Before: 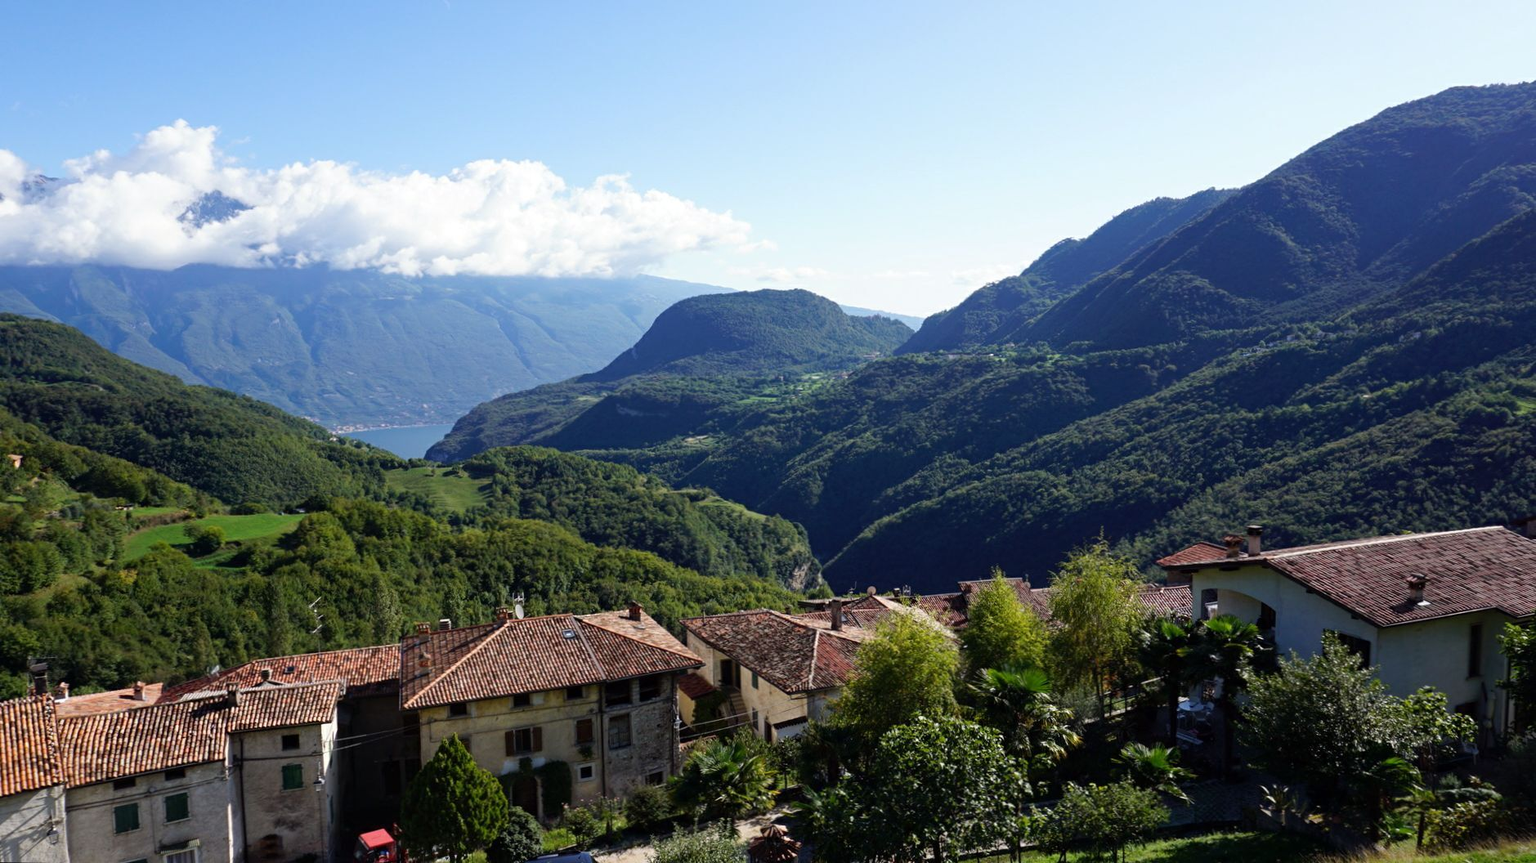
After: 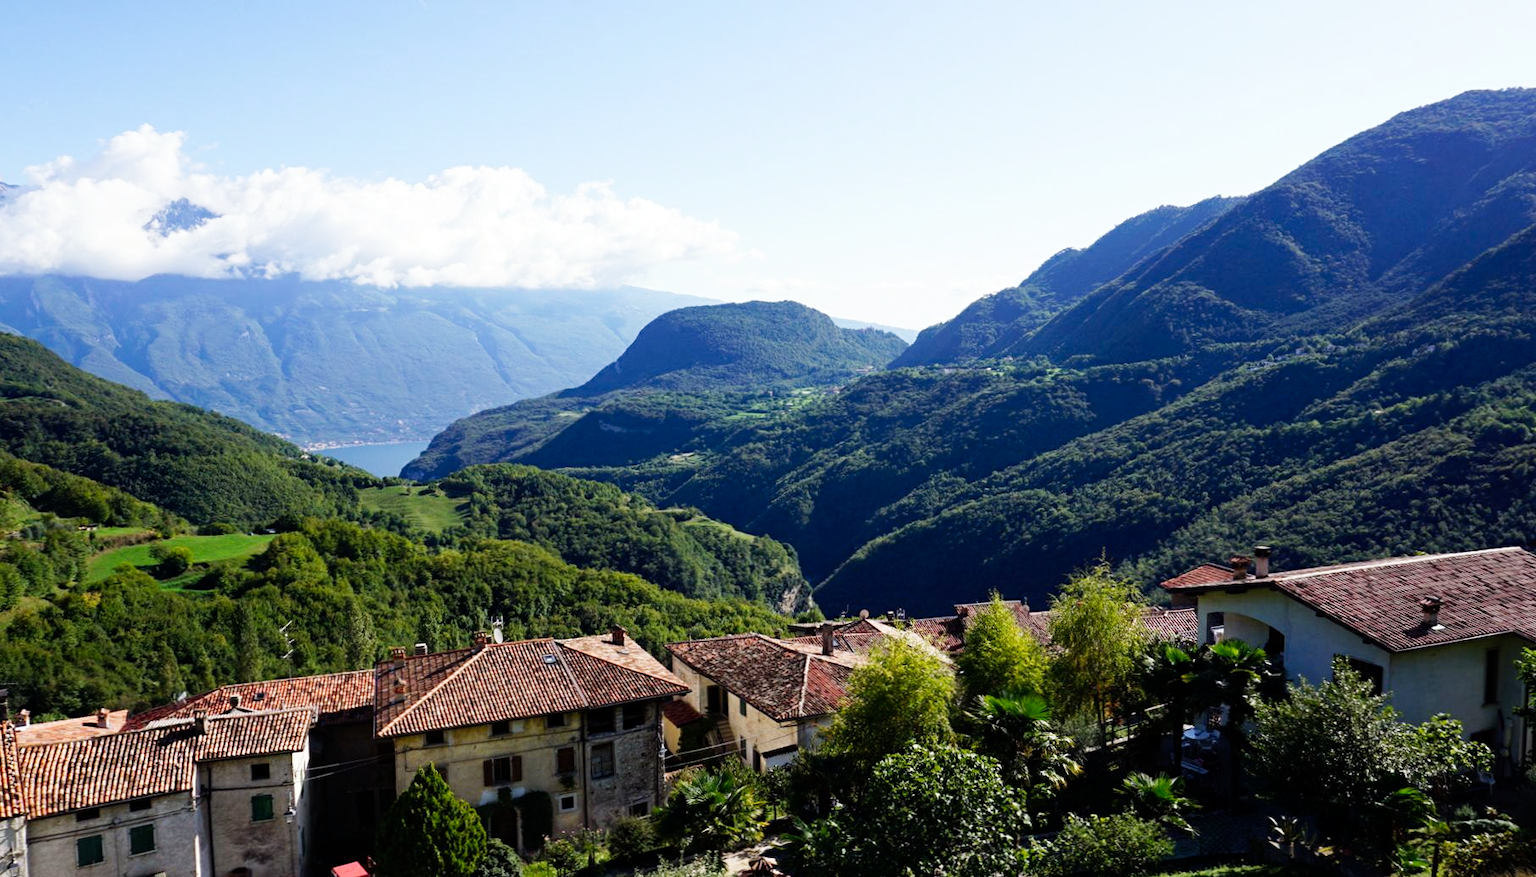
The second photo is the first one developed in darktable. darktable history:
crop and rotate: left 2.629%, right 1.116%, bottom 2.132%
tone curve: curves: ch0 [(0, 0) (0.004, 0.001) (0.02, 0.008) (0.218, 0.218) (0.664, 0.774) (0.832, 0.914) (1, 1)], preserve colors none
